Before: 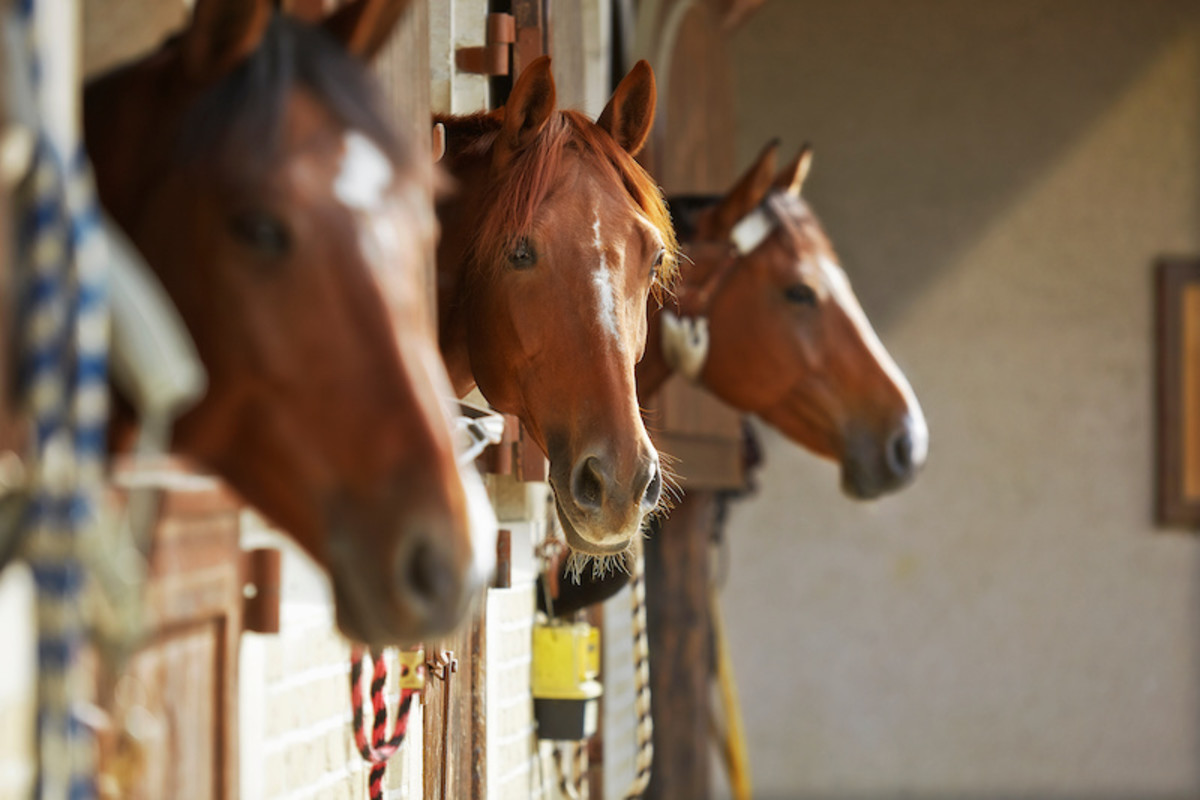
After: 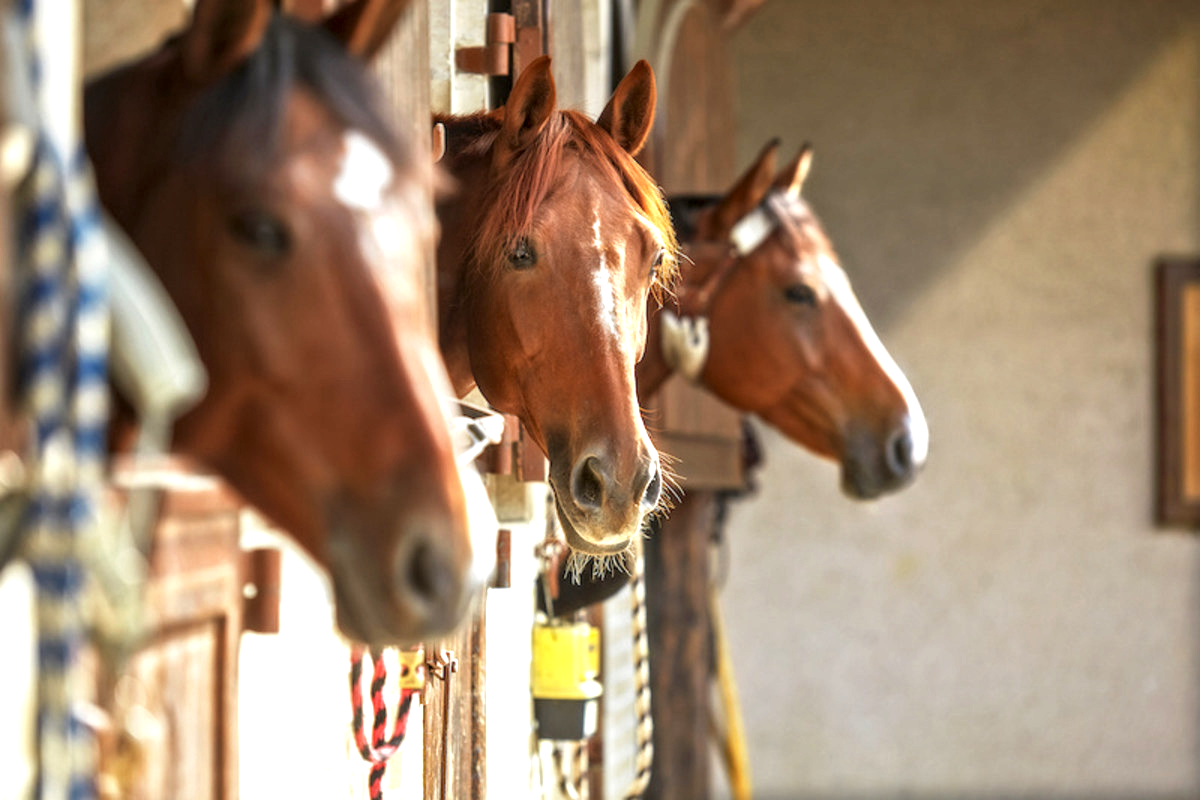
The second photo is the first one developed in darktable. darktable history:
local contrast: highlights 62%, detail 143%, midtone range 0.432
exposure: black level correction 0, exposure 0.703 EV, compensate exposure bias true, compensate highlight preservation false
